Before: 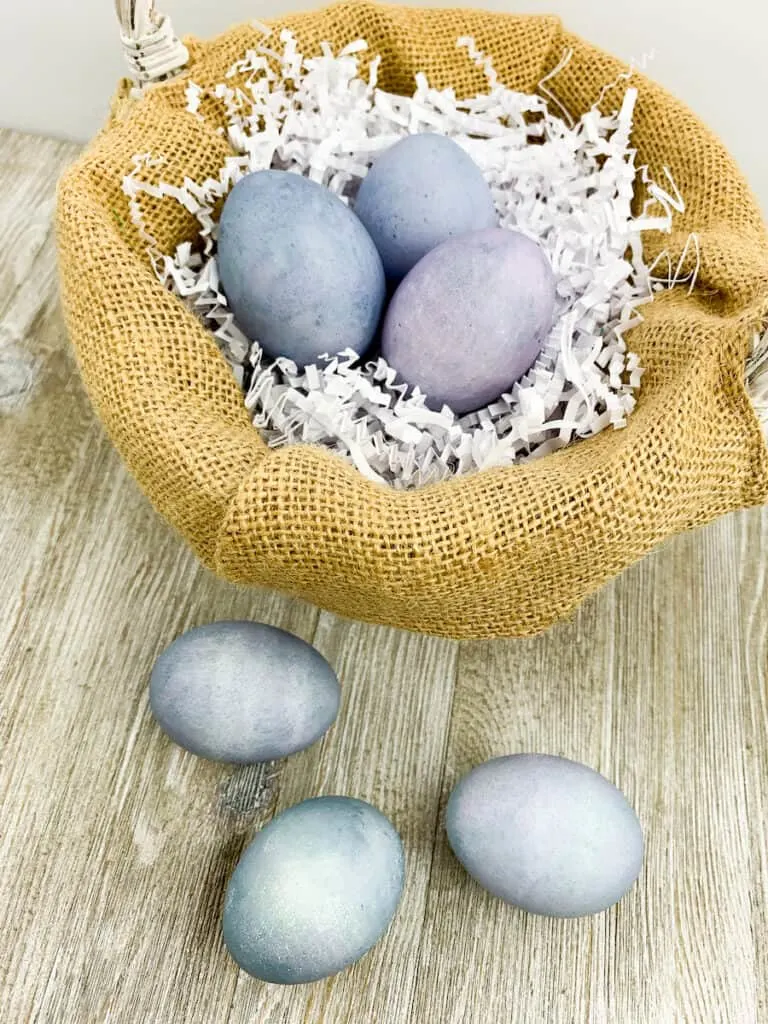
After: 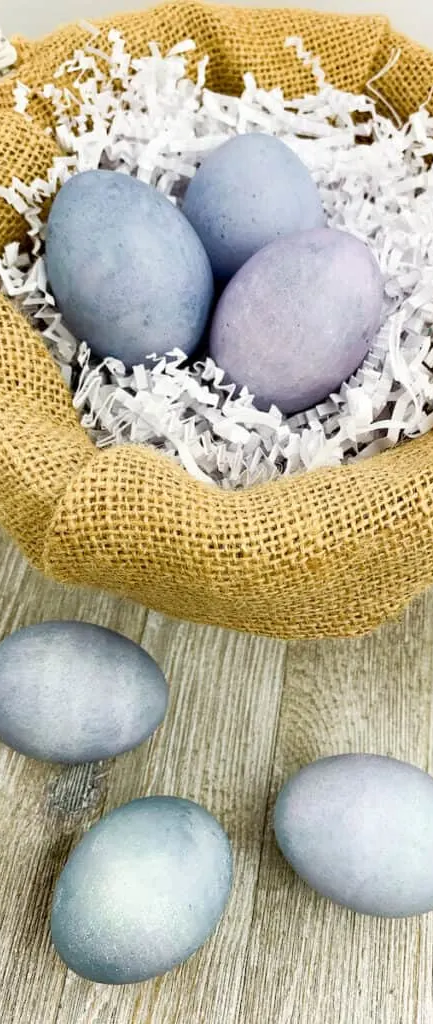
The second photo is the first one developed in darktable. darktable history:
crop and rotate: left 22.438%, right 21.055%
